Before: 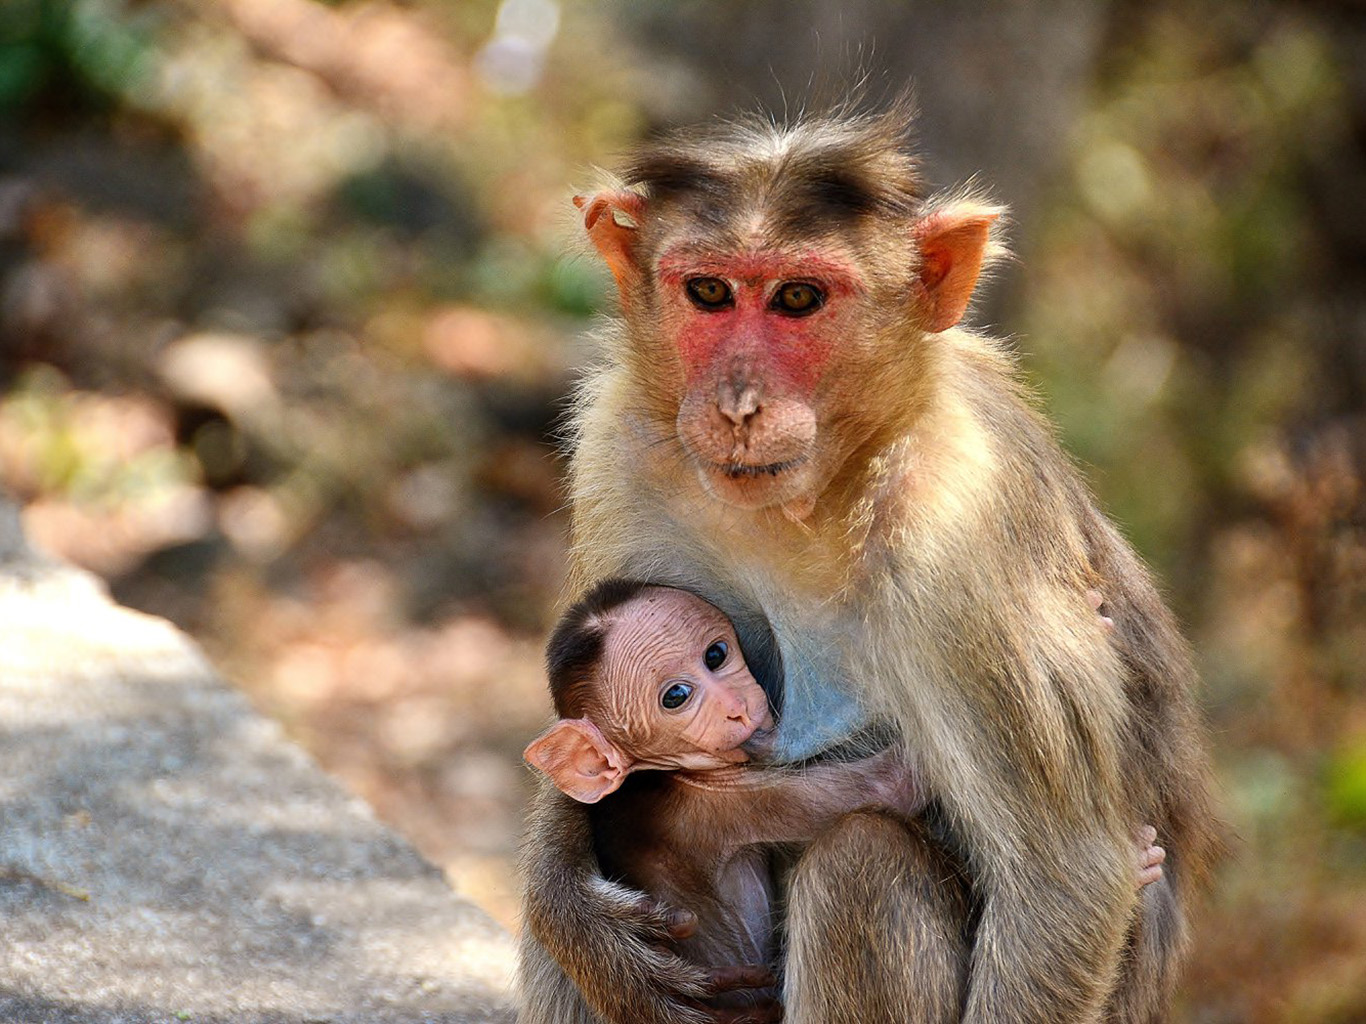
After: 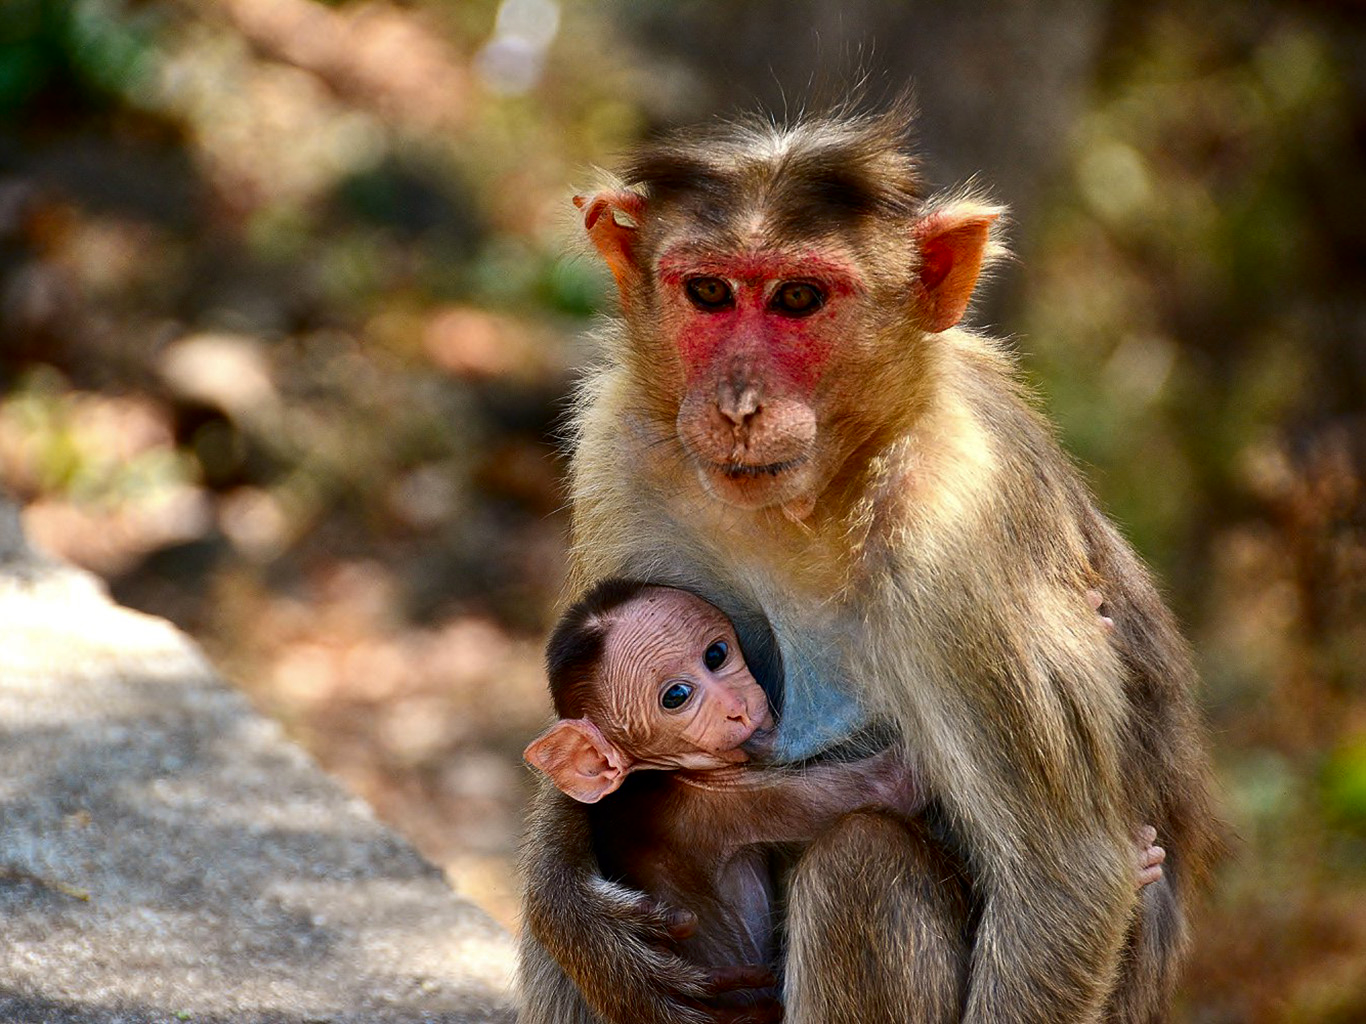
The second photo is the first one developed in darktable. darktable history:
contrast brightness saturation: contrast 0.065, brightness -0.155, saturation 0.106
